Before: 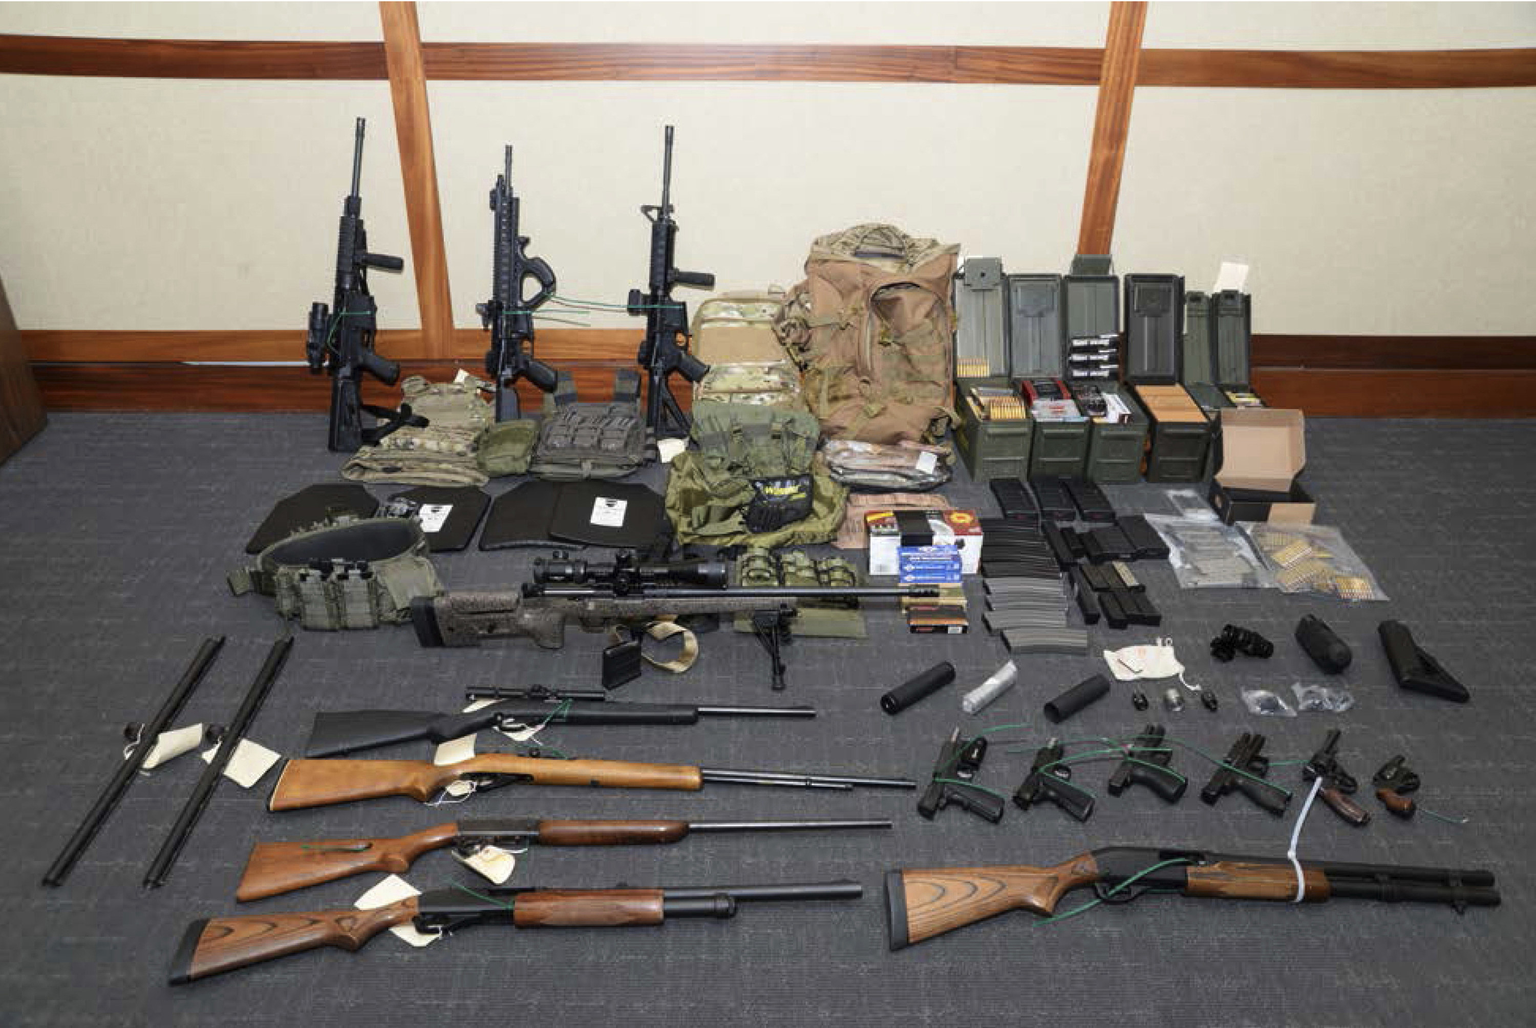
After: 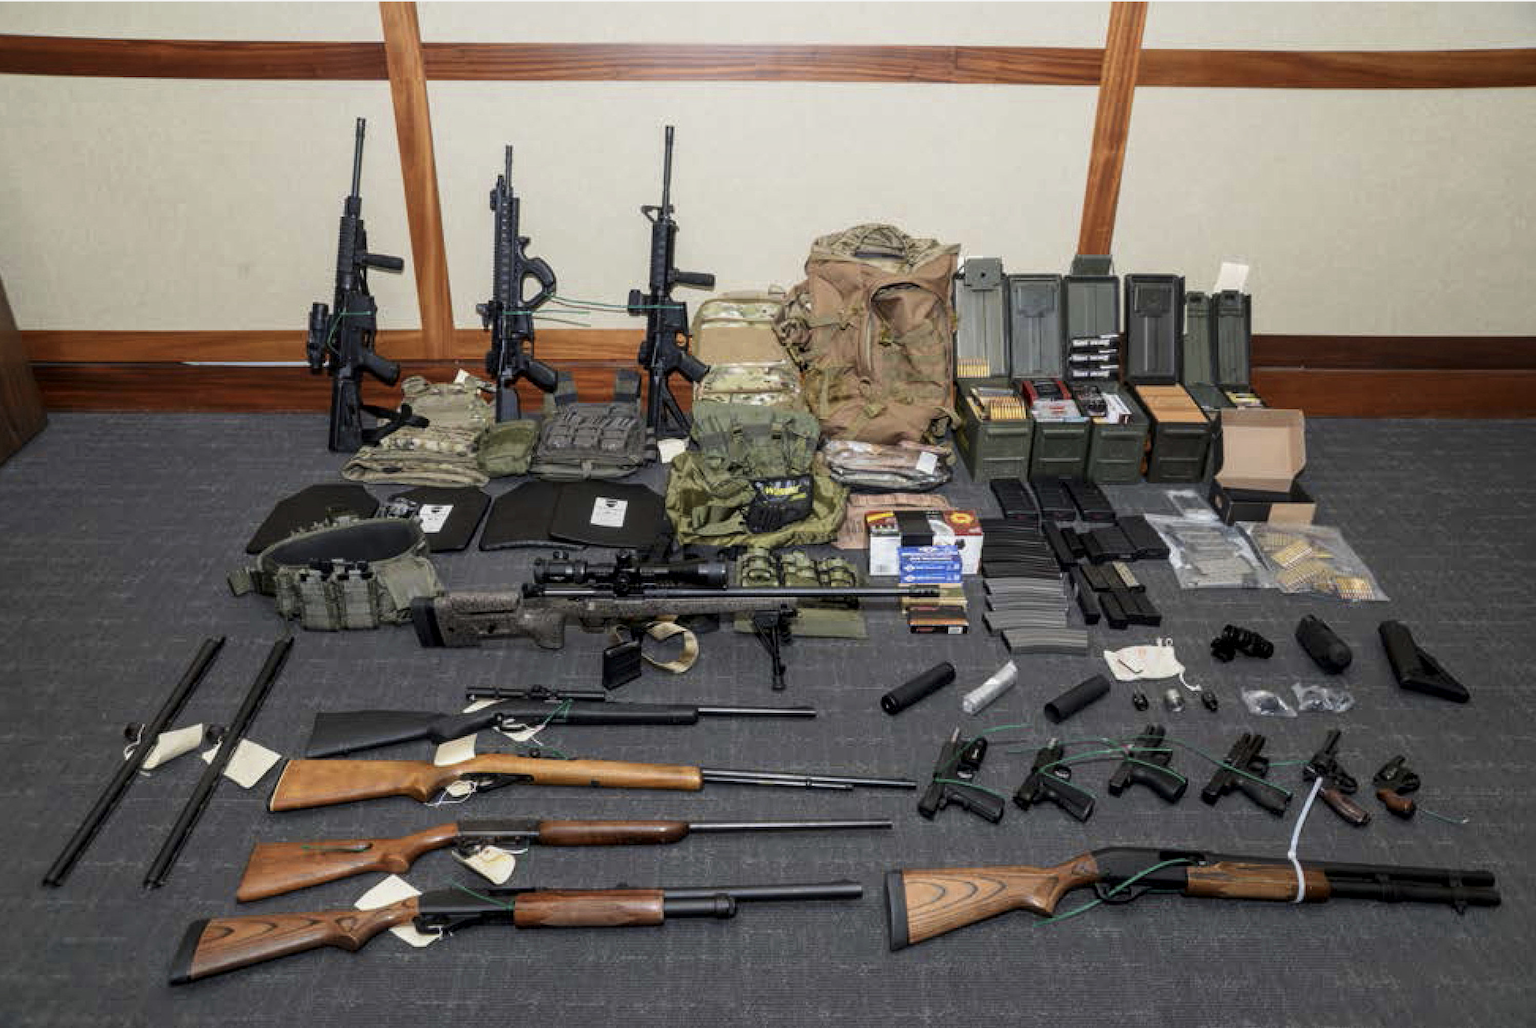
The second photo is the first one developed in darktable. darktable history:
local contrast: on, module defaults
exposure: exposure -0.21 EV, compensate highlight preservation false
